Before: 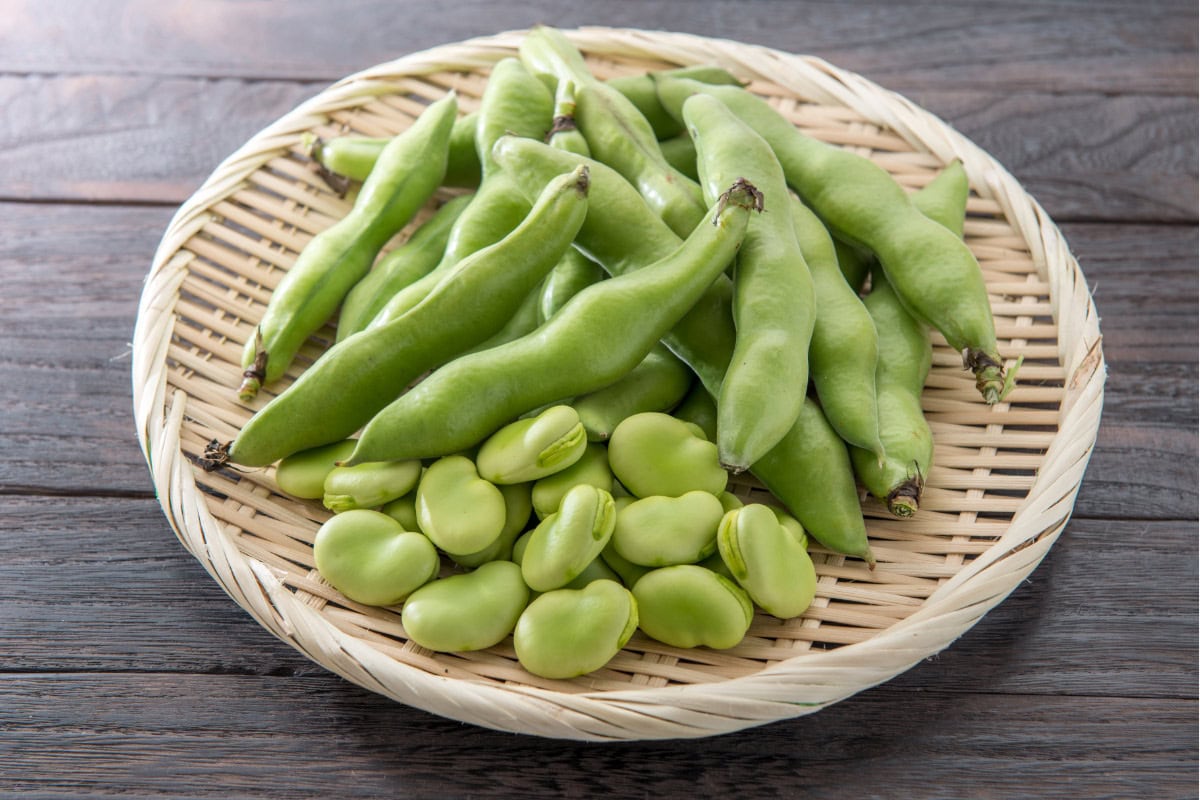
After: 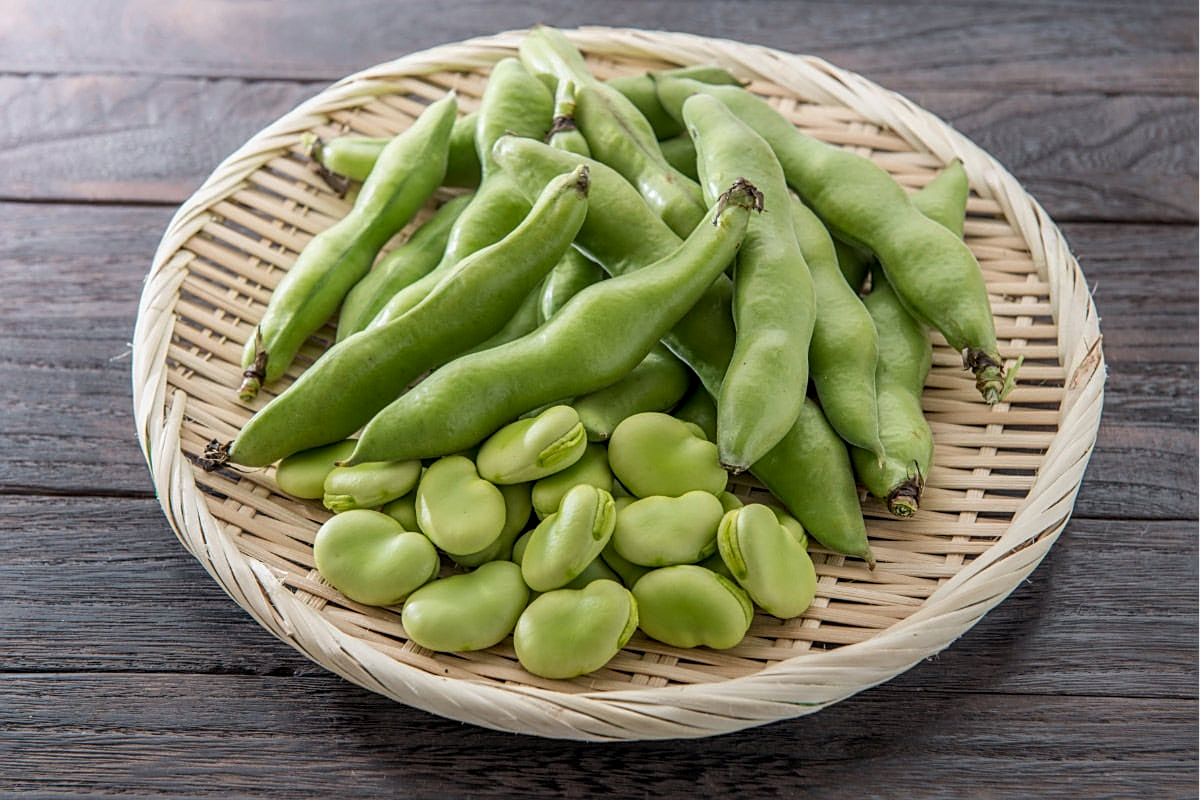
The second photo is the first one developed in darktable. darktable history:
exposure: exposure -0.242 EV, compensate highlight preservation false
local contrast: on, module defaults
sharpen: on, module defaults
